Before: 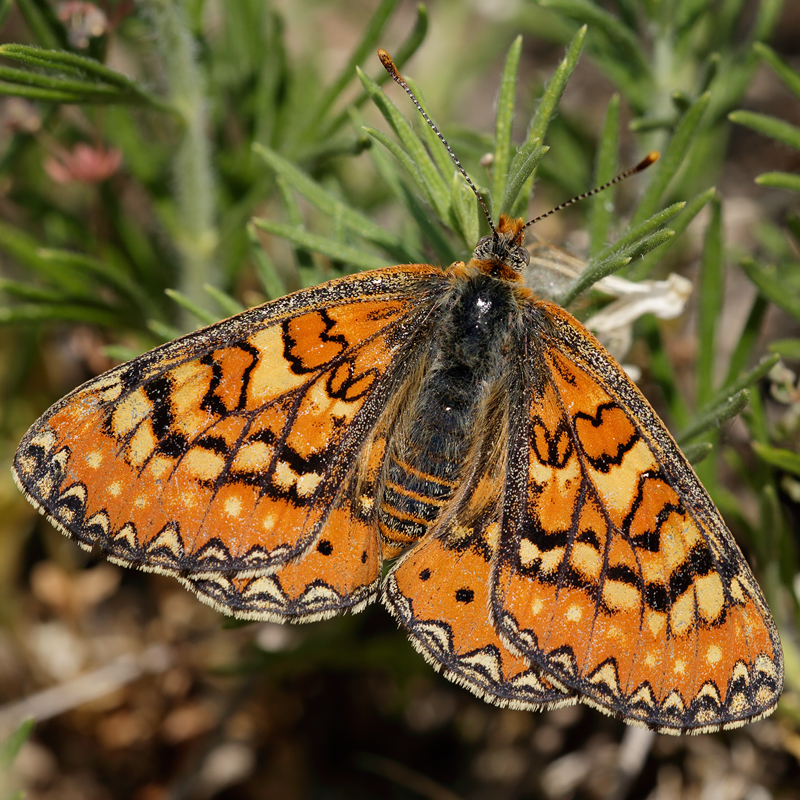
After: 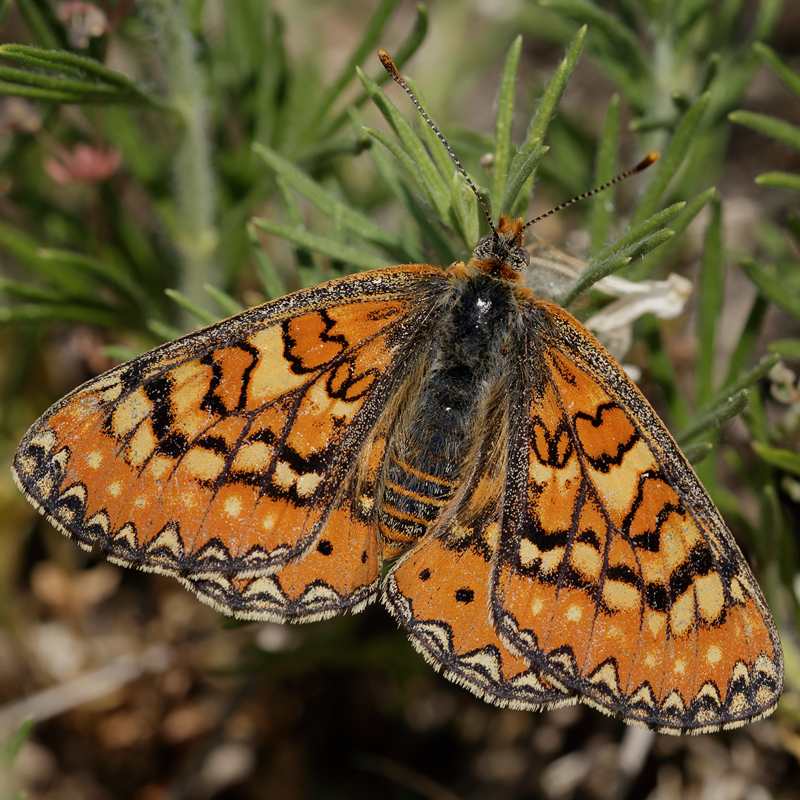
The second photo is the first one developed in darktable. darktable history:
exposure: exposure -0.293 EV, compensate highlight preservation false
contrast brightness saturation: saturation -0.05
